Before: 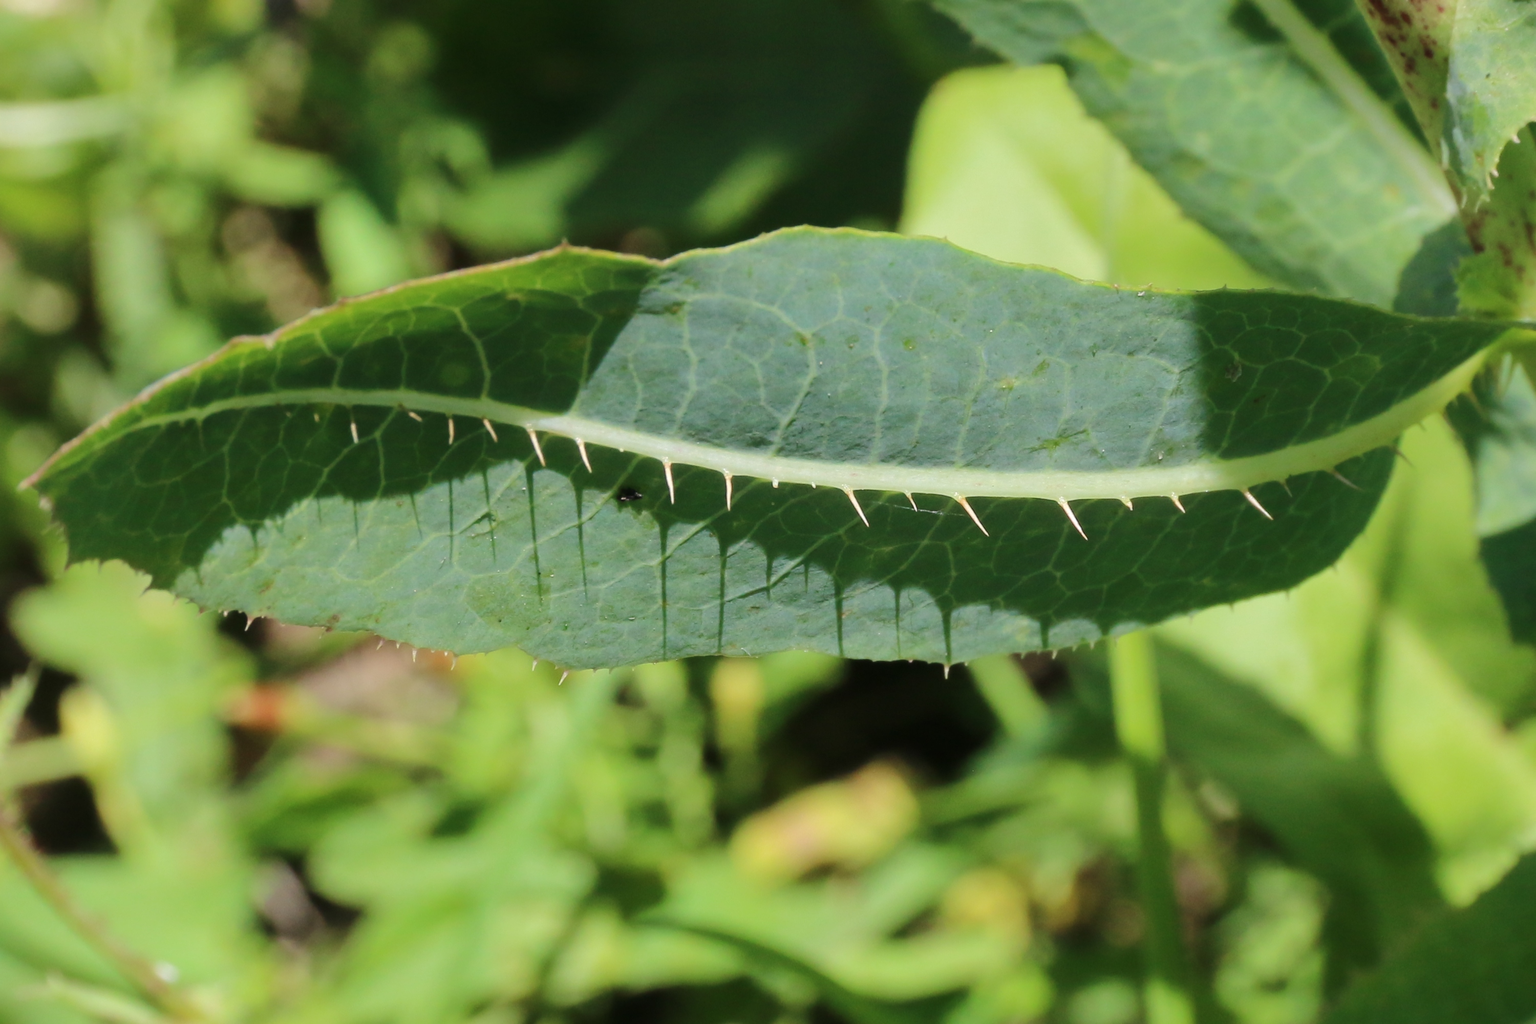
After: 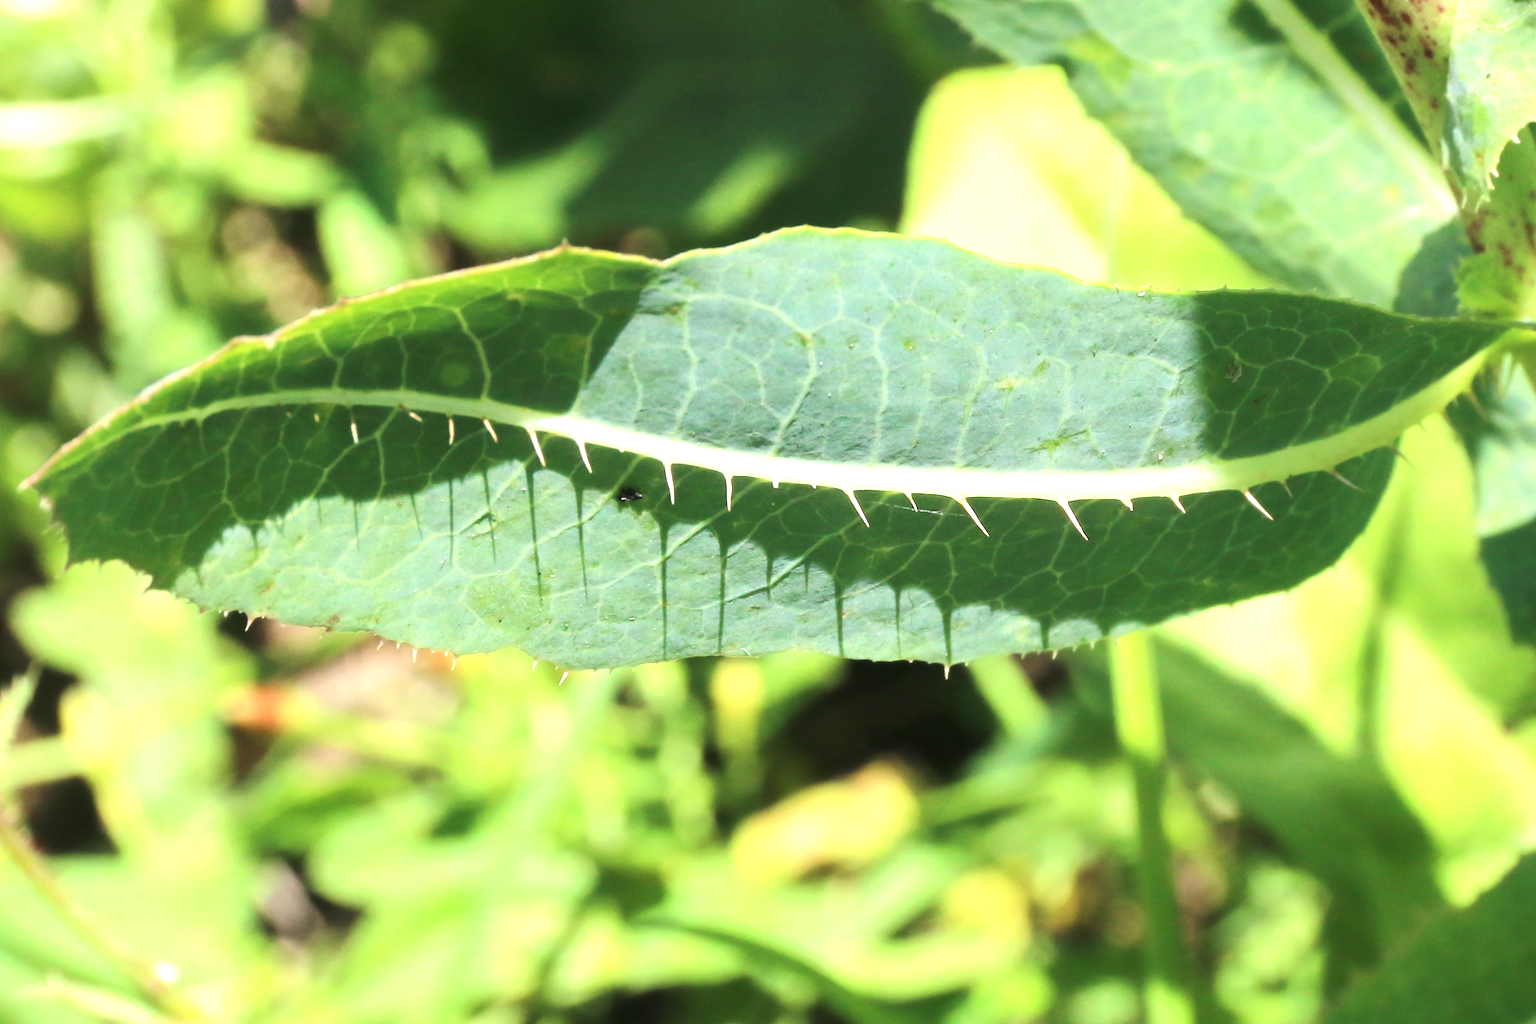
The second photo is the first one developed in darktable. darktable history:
exposure: black level correction 0, exposure 1.197 EV, compensate highlight preservation false
